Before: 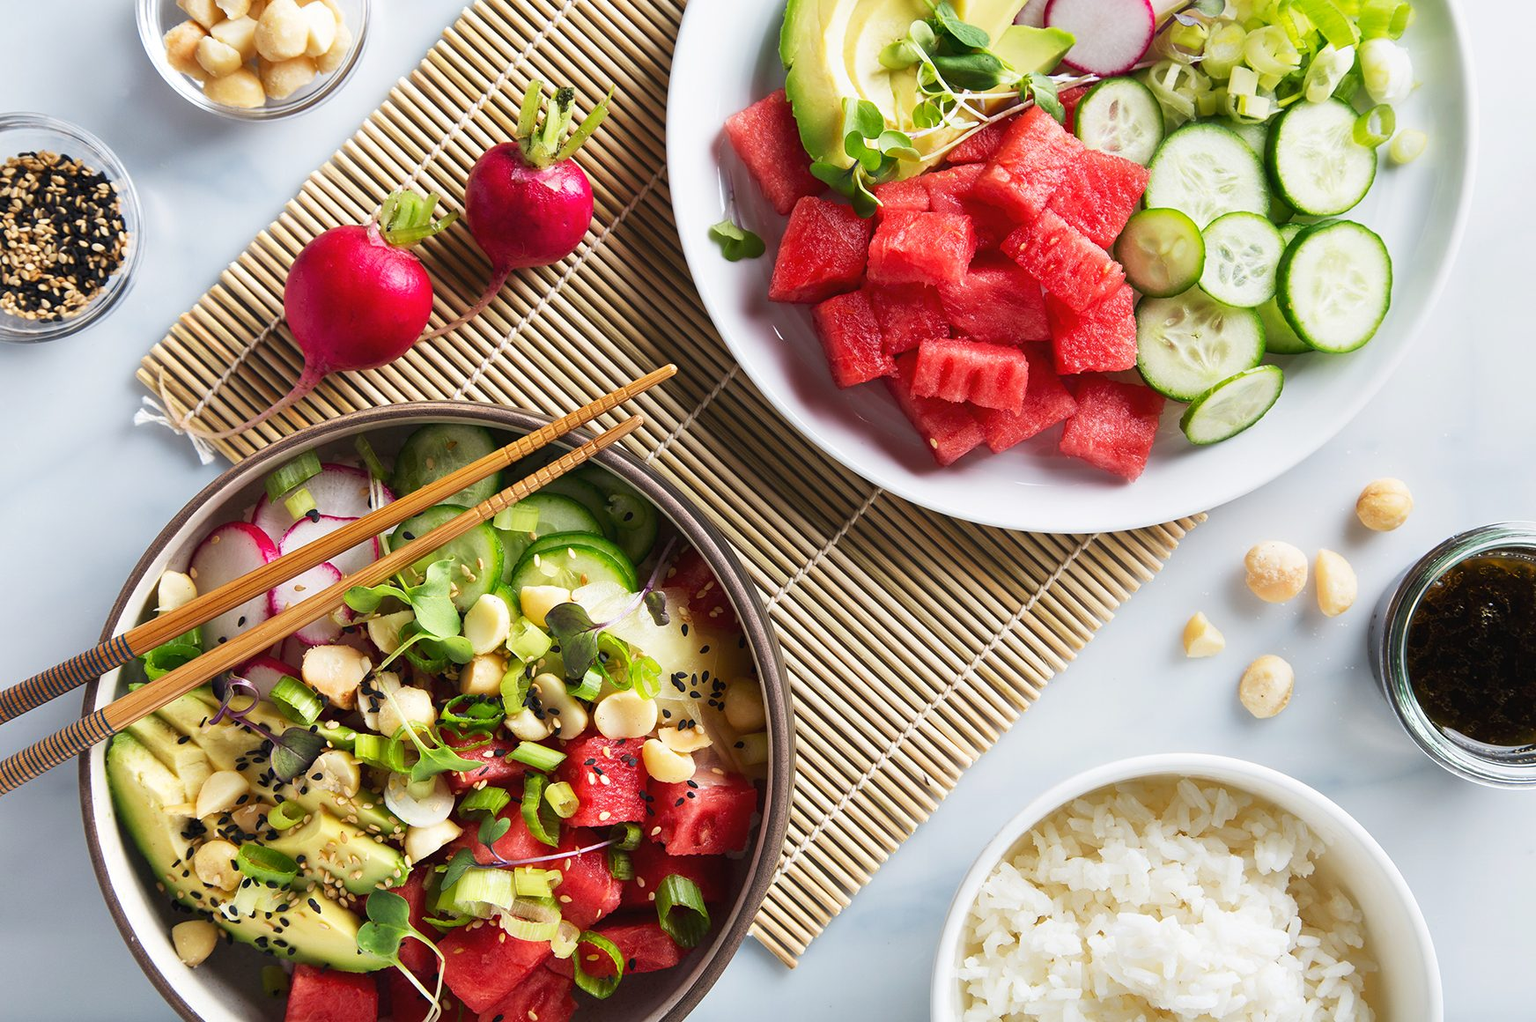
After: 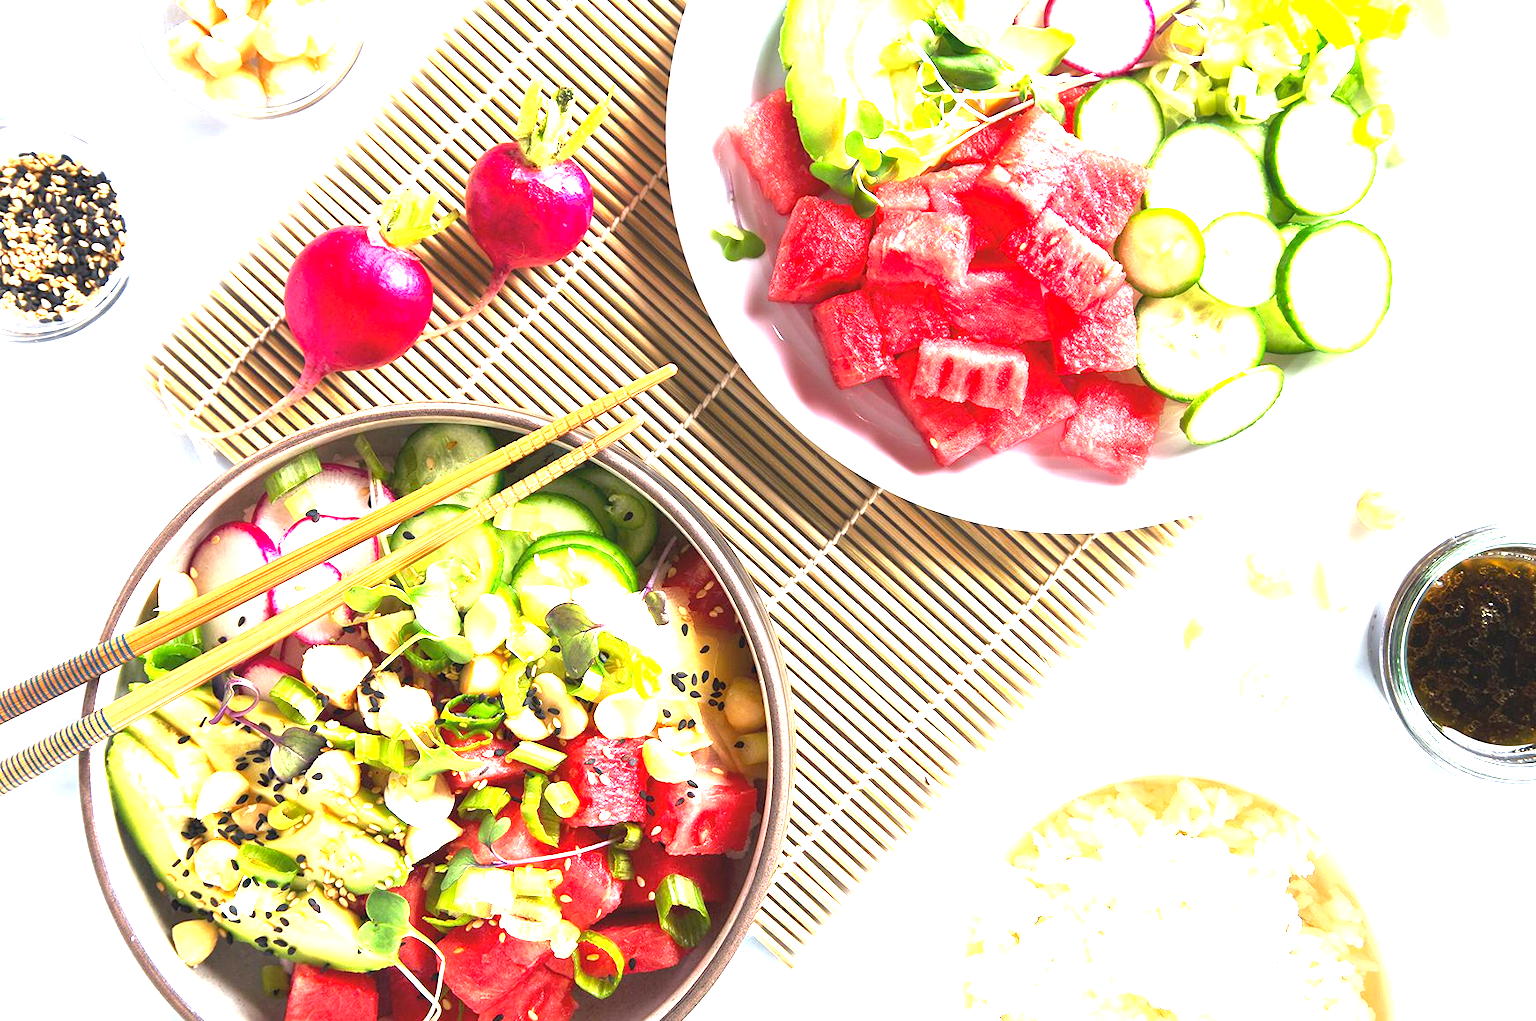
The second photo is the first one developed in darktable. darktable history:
exposure: exposure 2.173 EV, compensate highlight preservation false
shadows and highlights: shadows 25.77, highlights -24.3
